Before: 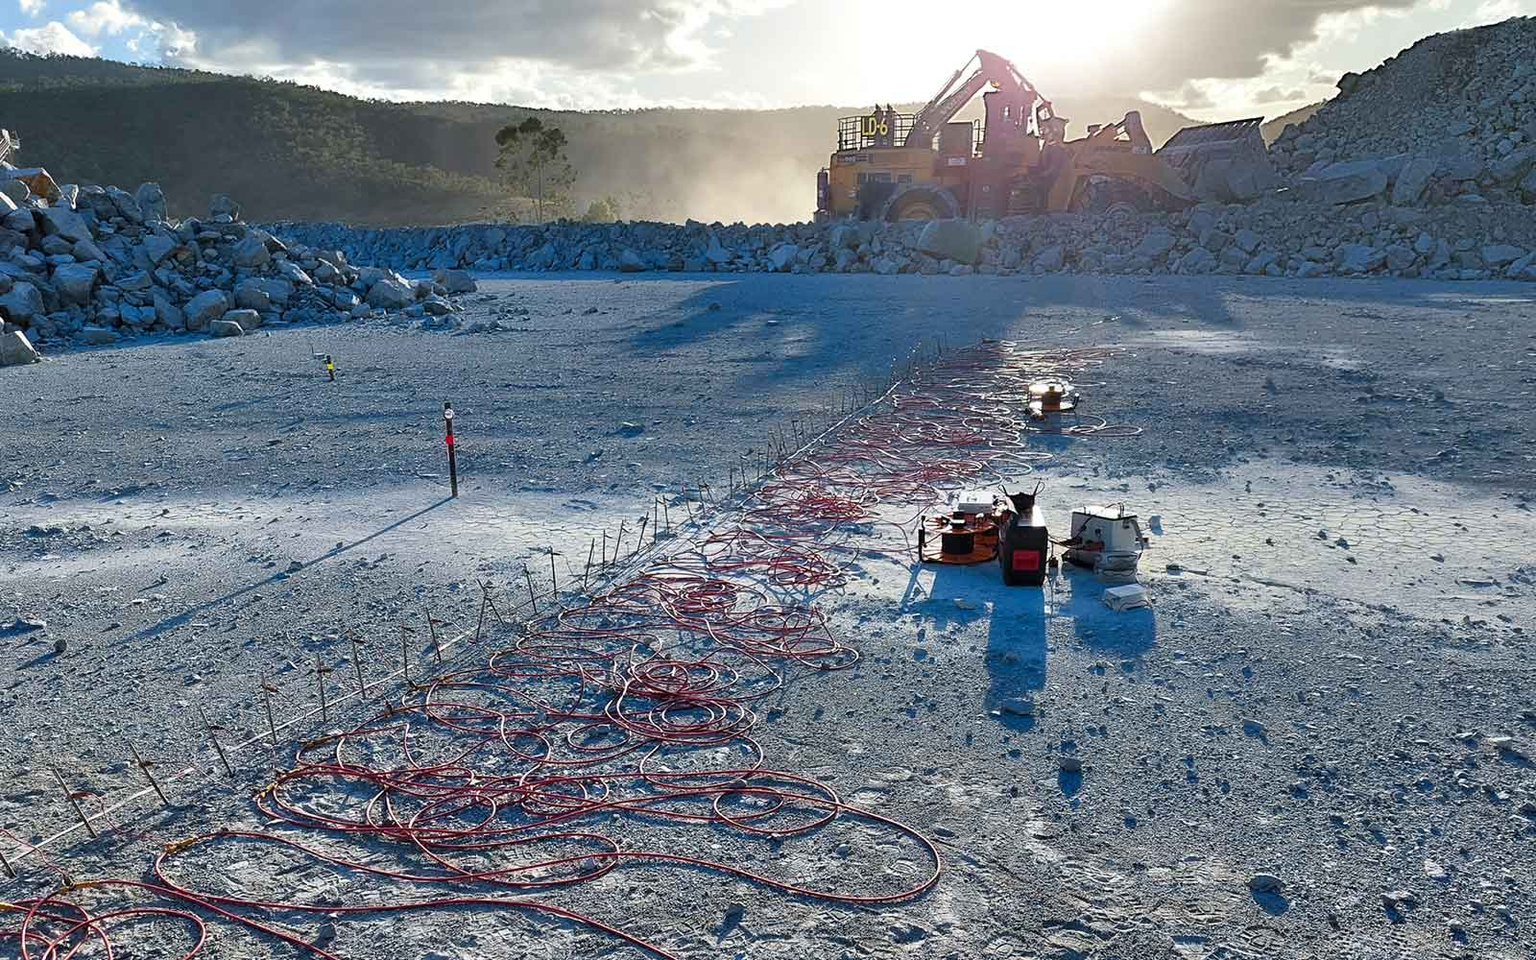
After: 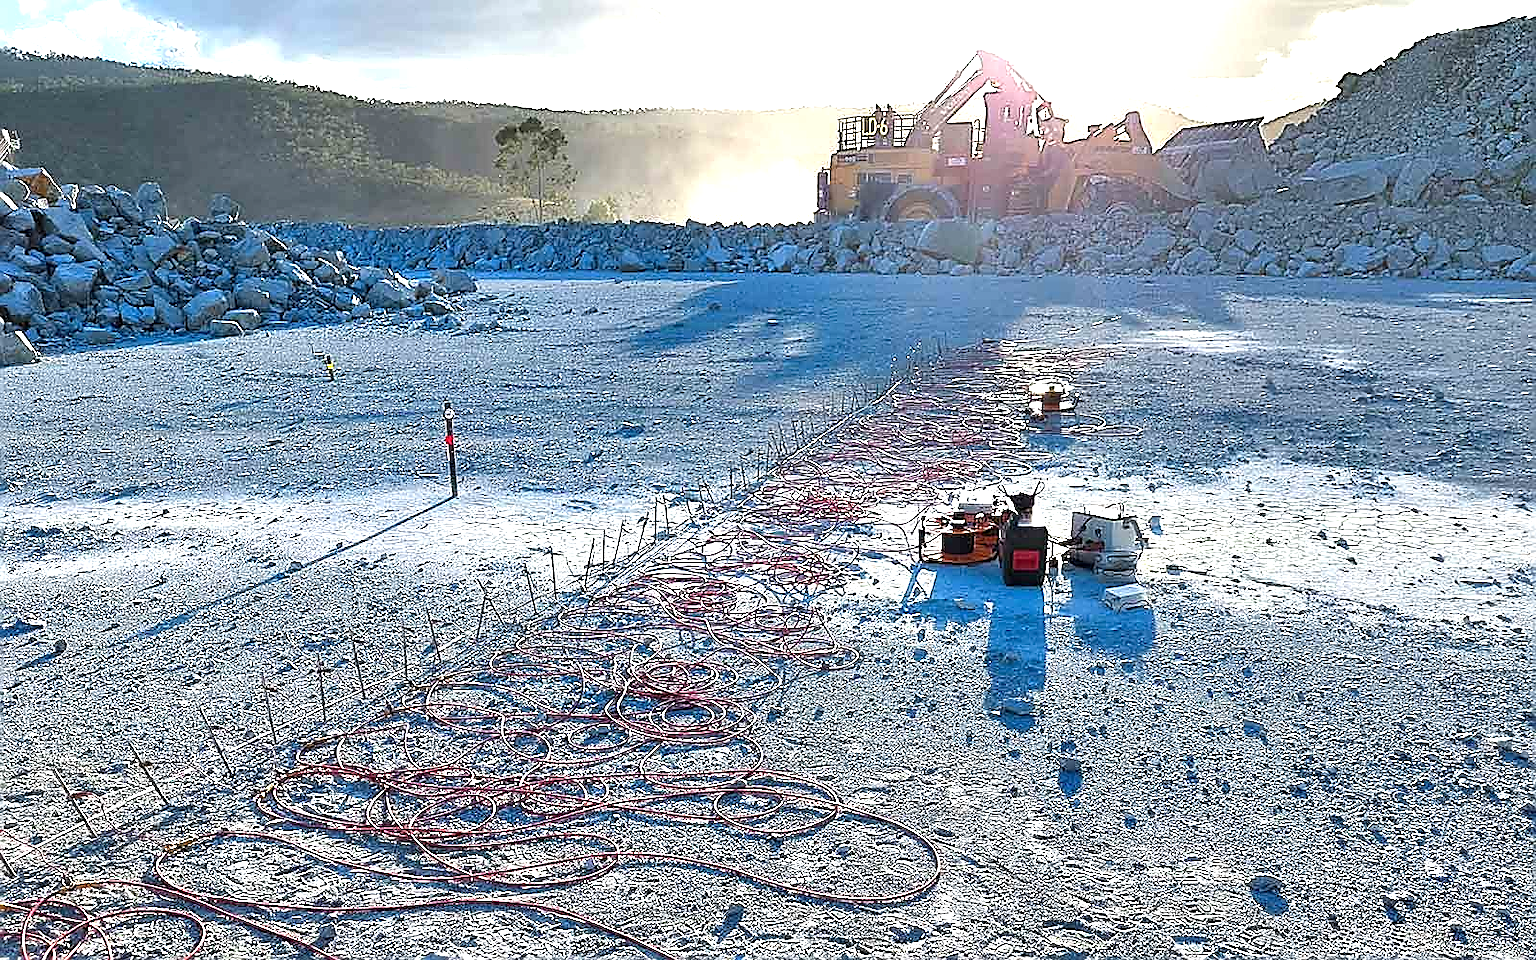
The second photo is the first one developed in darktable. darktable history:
exposure: black level correction 0, exposure 1.1 EV, compensate highlight preservation false
sharpen: radius 1.411, amount 1.241, threshold 0.708
